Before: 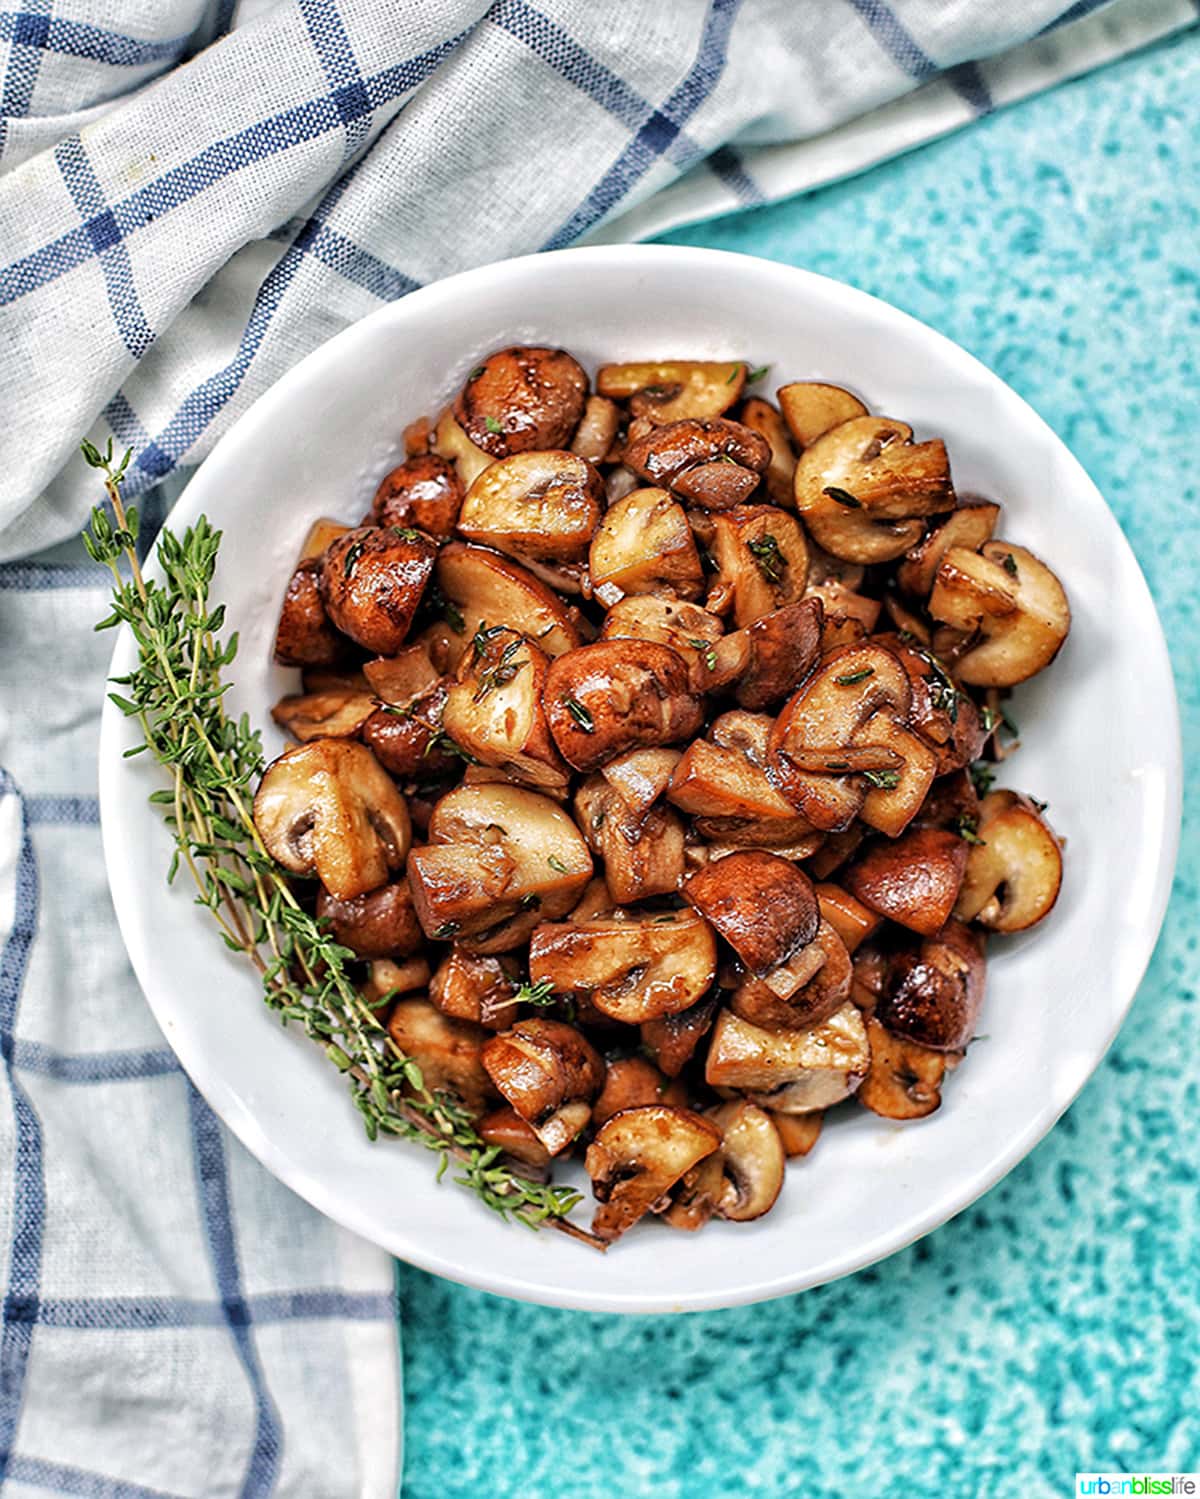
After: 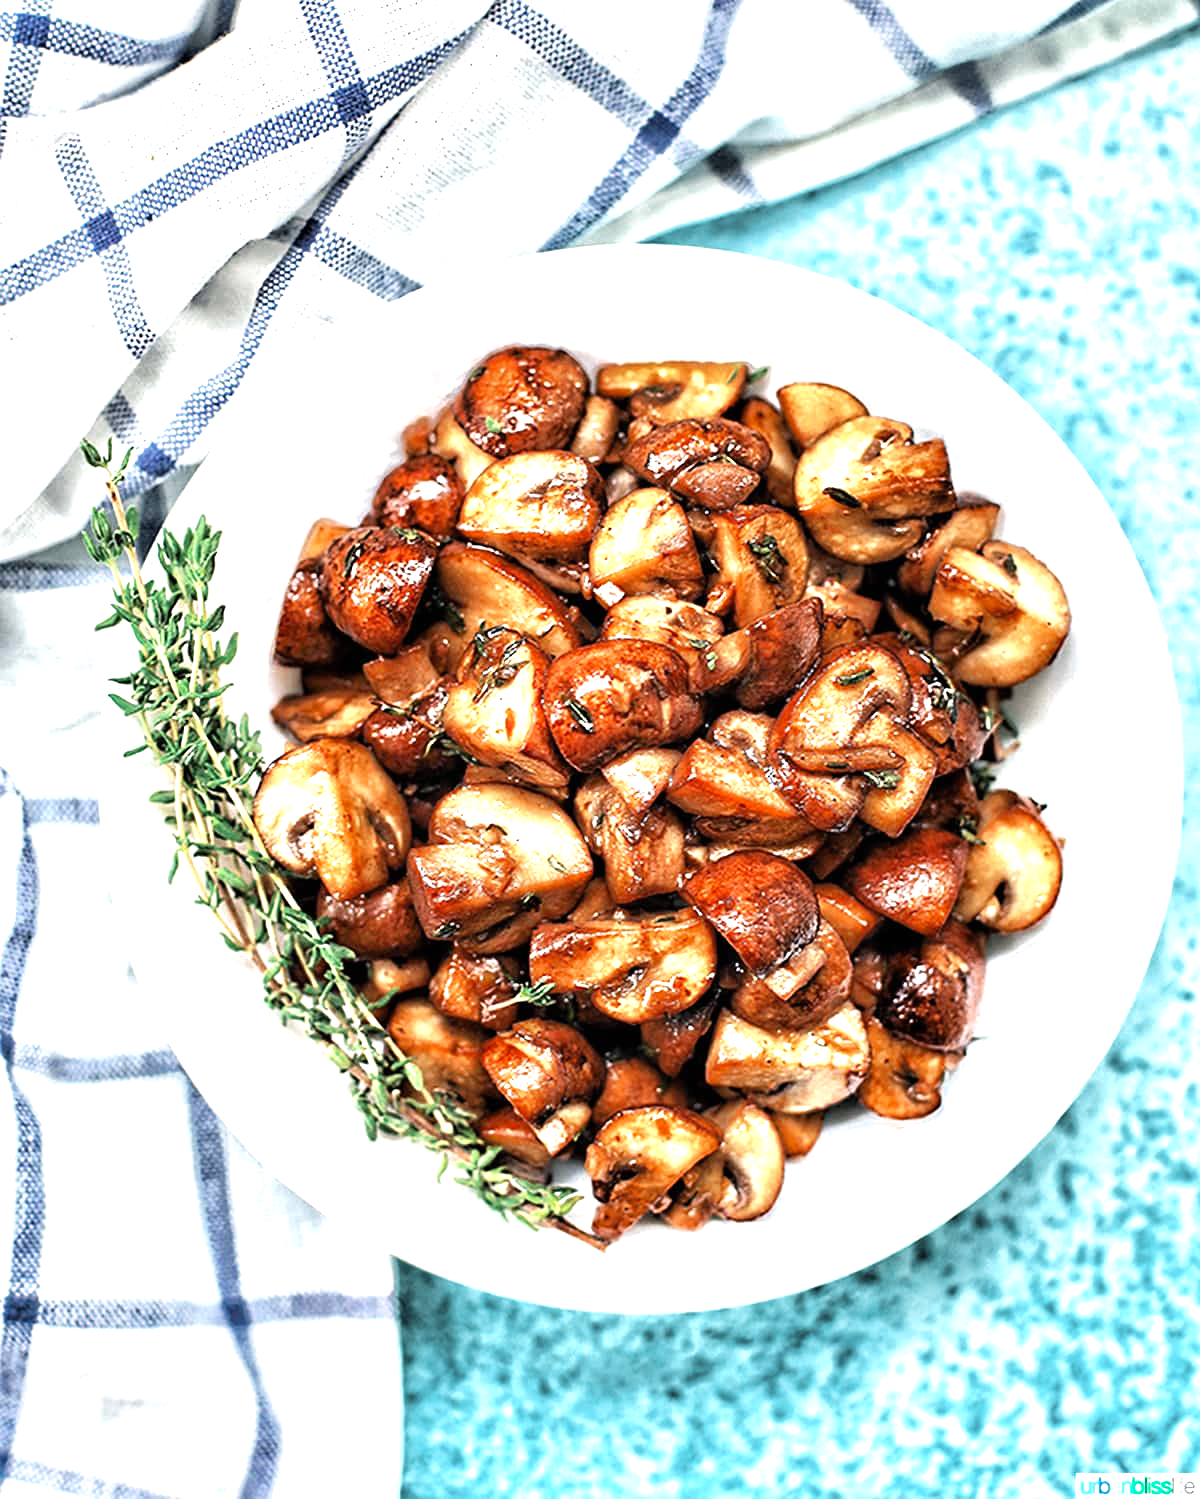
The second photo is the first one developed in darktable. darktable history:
tone equalizer: -8 EV -0.731 EV, -7 EV -0.71 EV, -6 EV -0.576 EV, -5 EV -0.381 EV, -3 EV 0.396 EV, -2 EV 0.6 EV, -1 EV 0.679 EV, +0 EV 0.736 EV
exposure: black level correction 0, exposure 0.692 EV, compensate highlight preservation false
color zones: curves: ch0 [(0, 0.5) (0.125, 0.4) (0.25, 0.5) (0.375, 0.4) (0.5, 0.4) (0.625, 0.35) (0.75, 0.35) (0.875, 0.5)]; ch1 [(0, 0.35) (0.125, 0.45) (0.25, 0.35) (0.375, 0.35) (0.5, 0.35) (0.625, 0.35) (0.75, 0.45) (0.875, 0.35)]; ch2 [(0, 0.6) (0.125, 0.5) (0.25, 0.5) (0.375, 0.6) (0.5, 0.6) (0.625, 0.5) (0.75, 0.5) (0.875, 0.5)]
